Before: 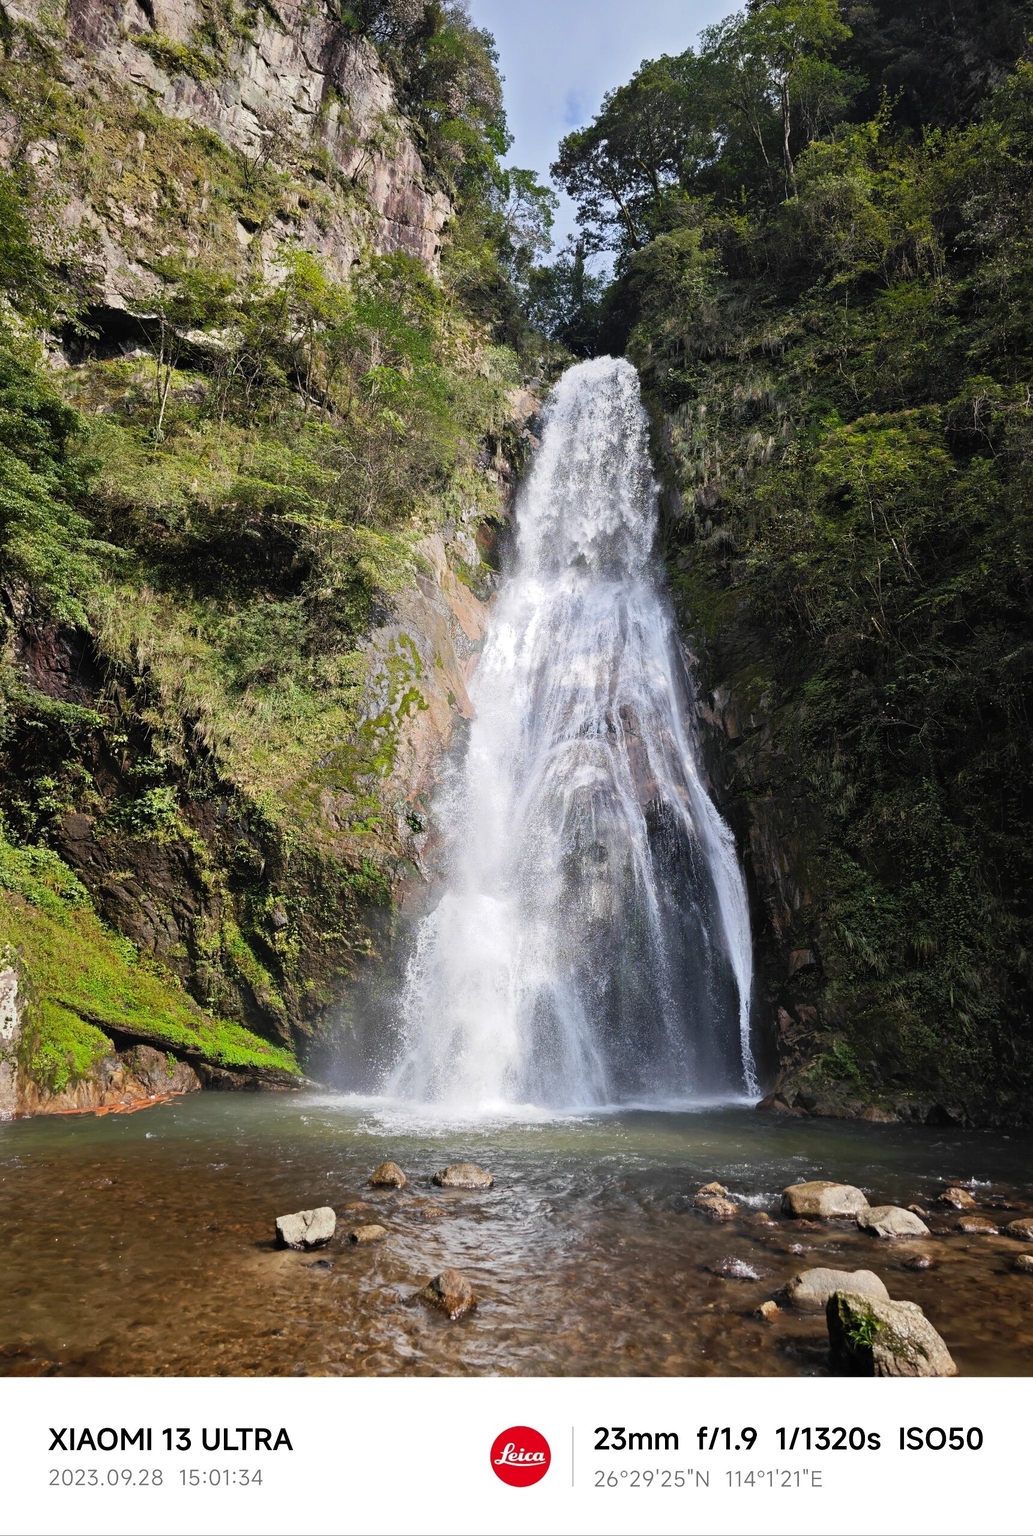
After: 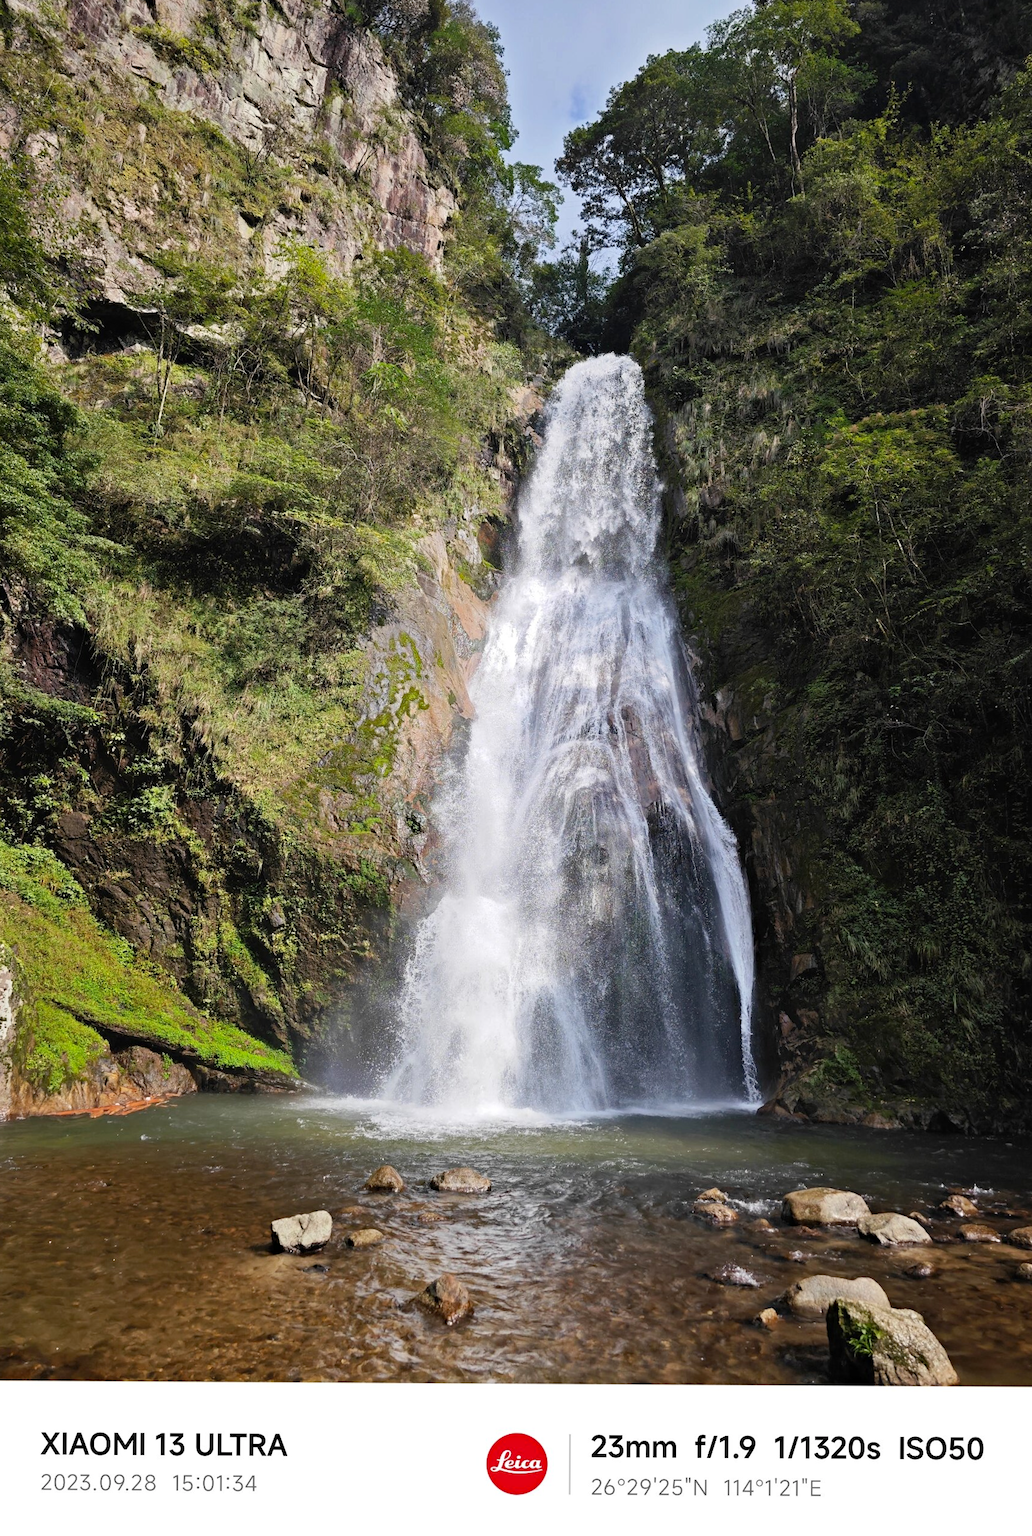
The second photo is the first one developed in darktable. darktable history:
crop and rotate: angle -0.35°
haze removal: compatibility mode true, adaptive false
exposure: compensate highlight preservation false
